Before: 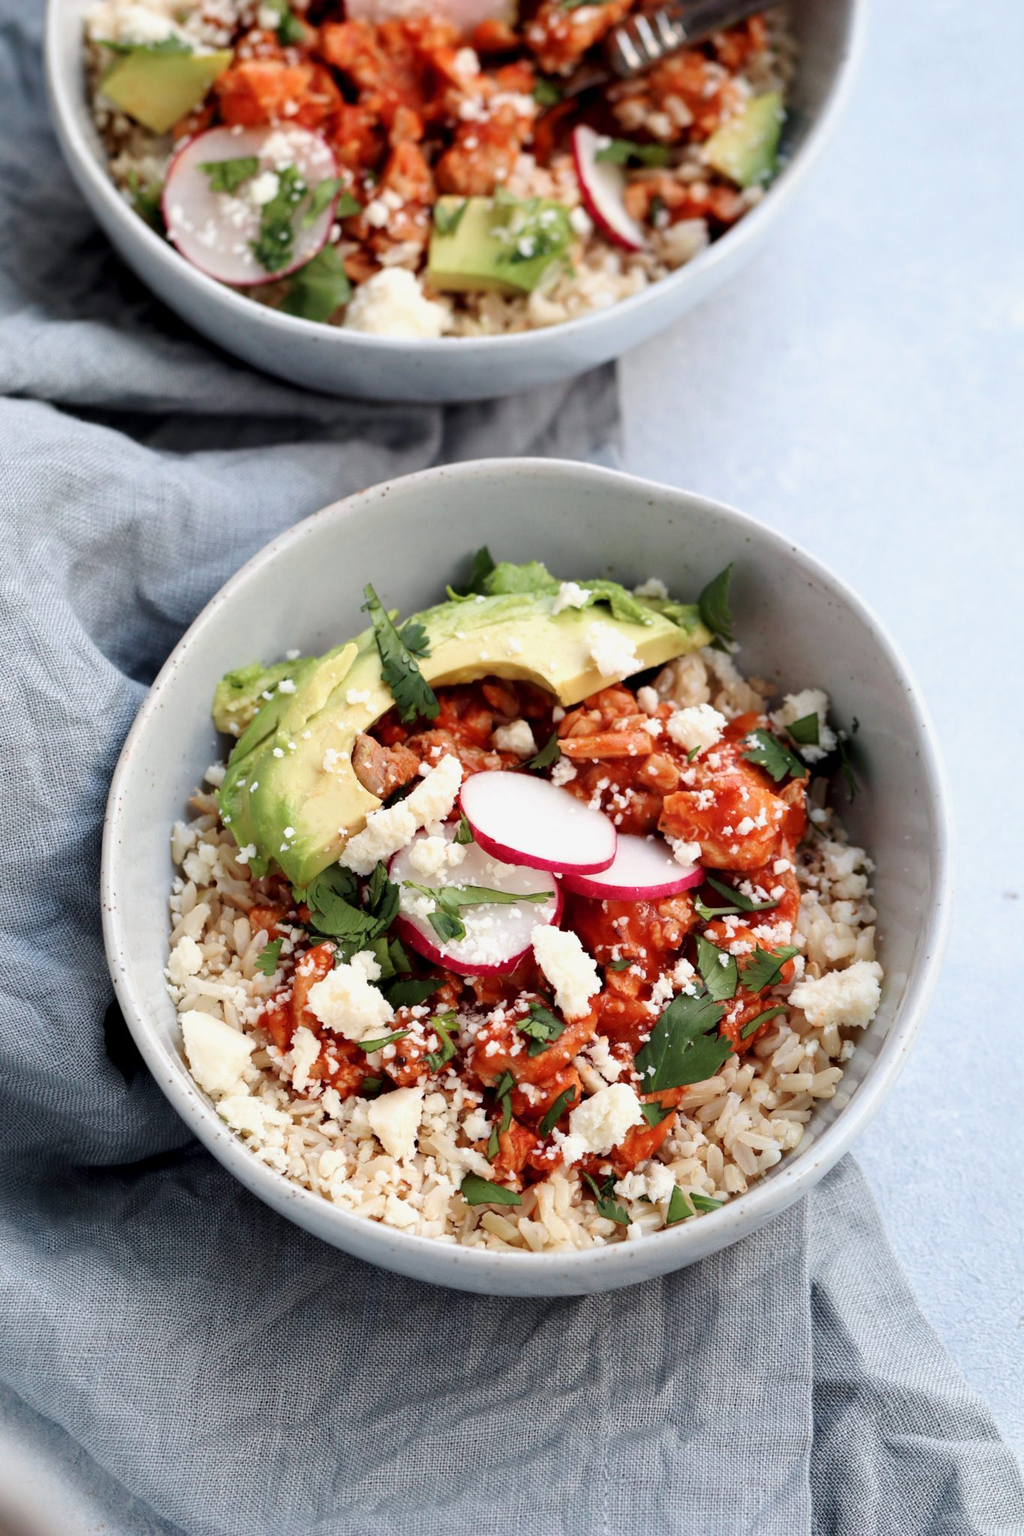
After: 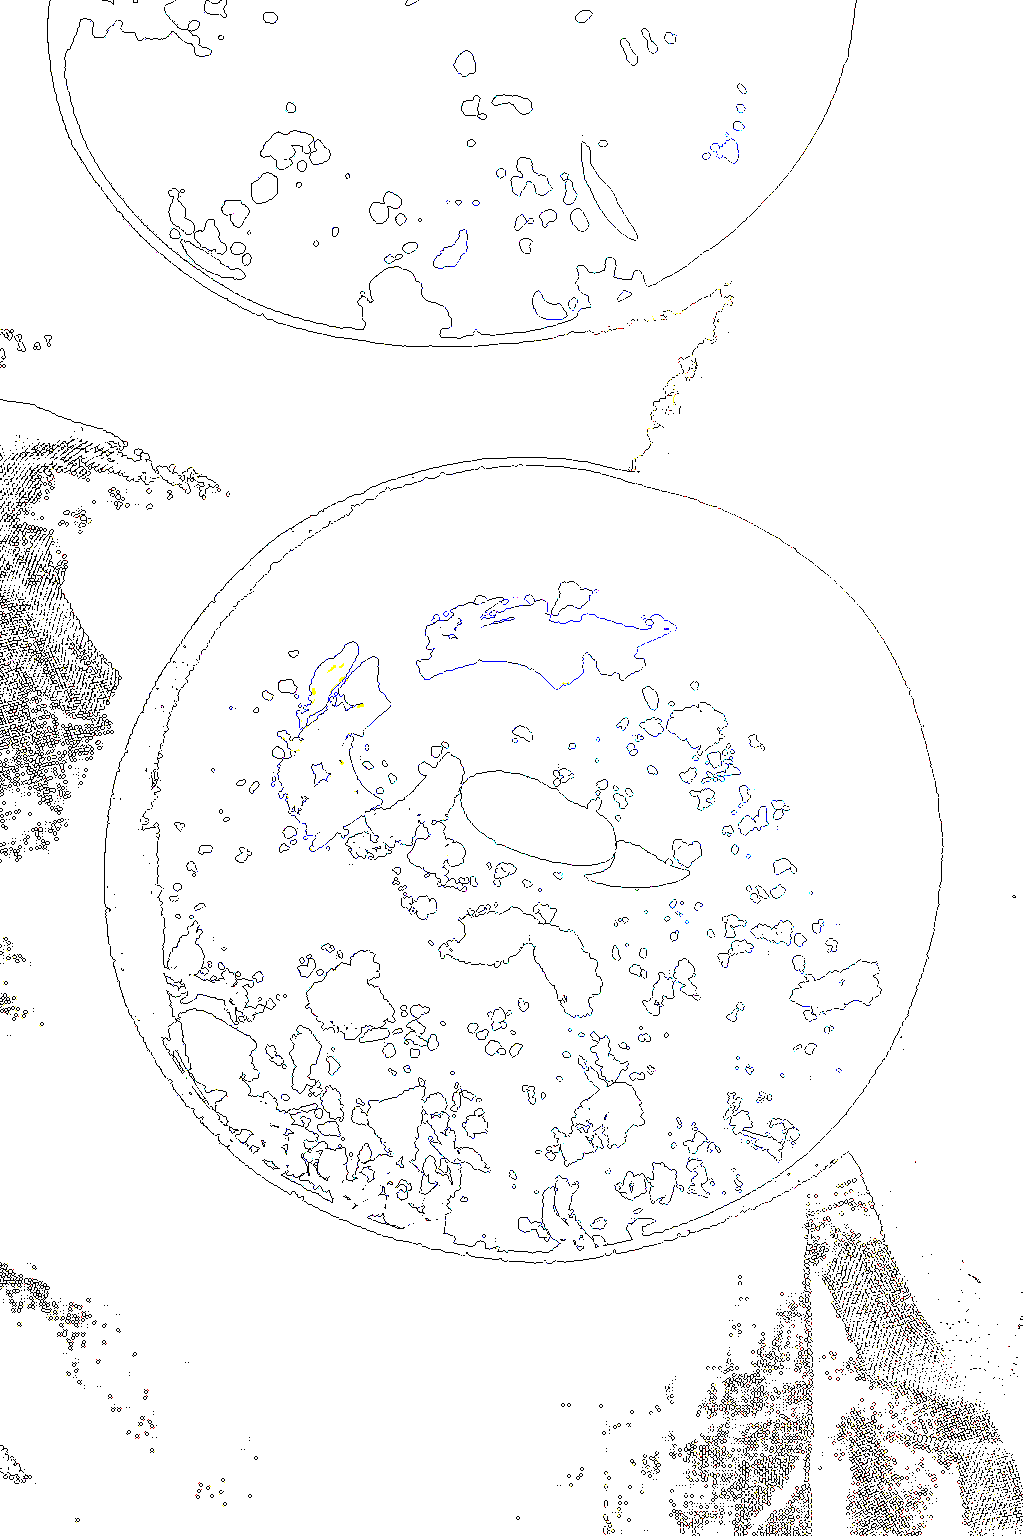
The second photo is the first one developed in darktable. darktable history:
color balance rgb: power › luminance -3.96%, power › chroma 0.533%, power › hue 41.35°, perceptual saturation grading › global saturation 0.671%, perceptual brilliance grading › highlights 74.421%, perceptual brilliance grading › shadows -30.434%, contrast -10.644%
local contrast: detail 130%
exposure: exposure 2.019 EV, compensate exposure bias true, compensate highlight preservation false
color correction: highlights a* -0.105, highlights b* 0.135
